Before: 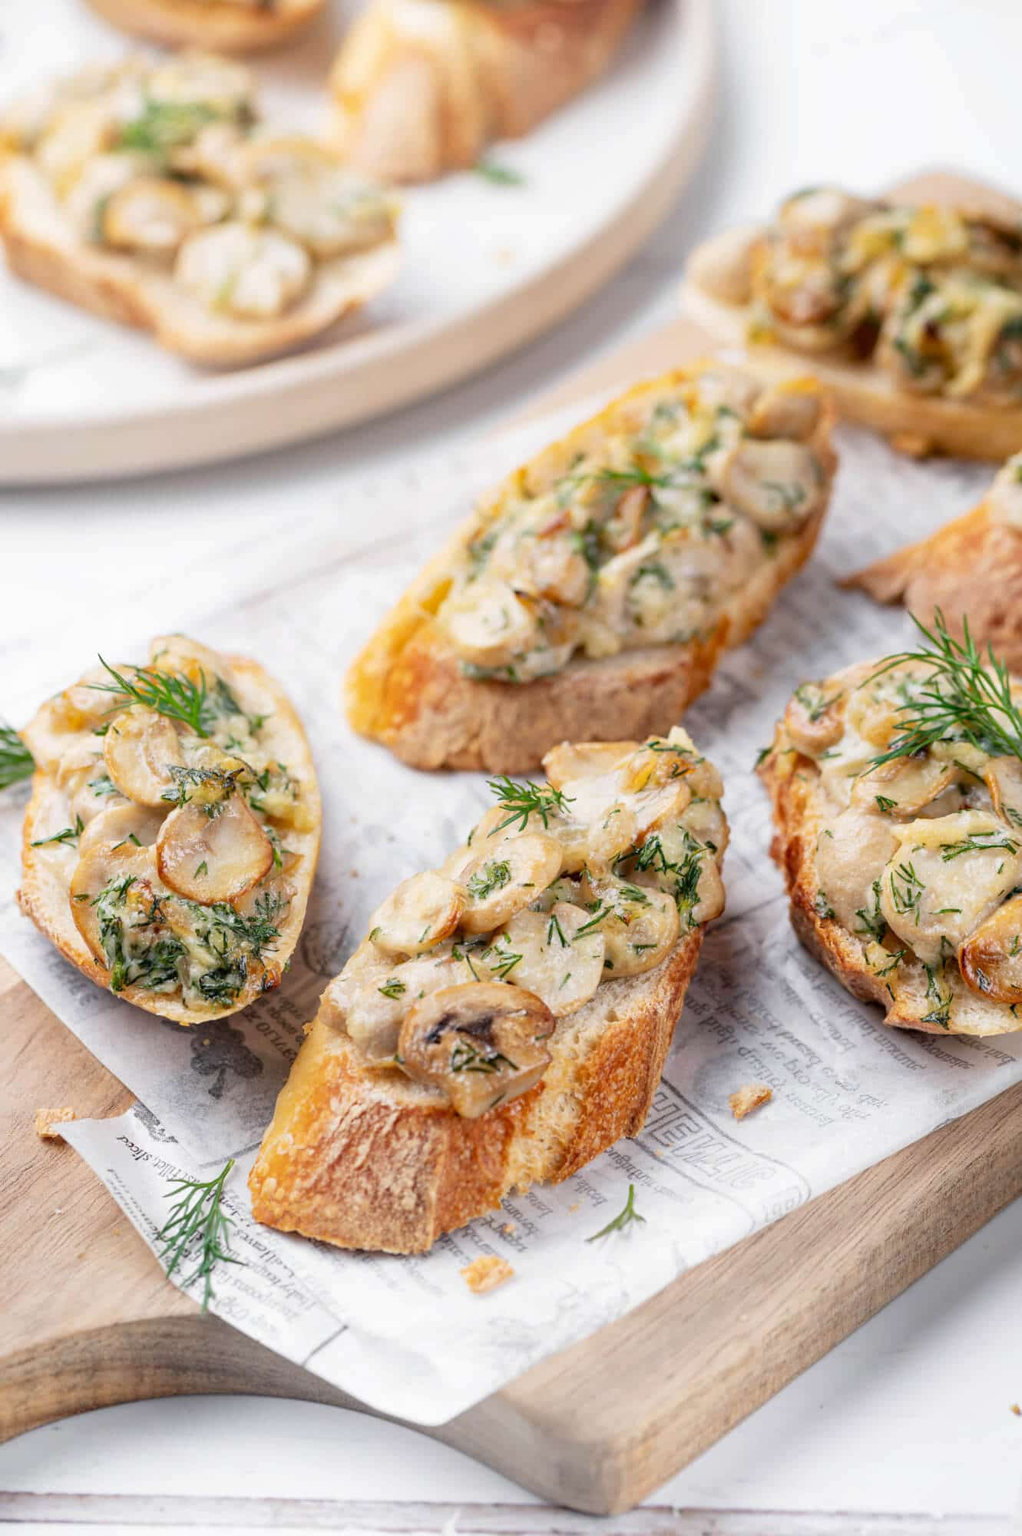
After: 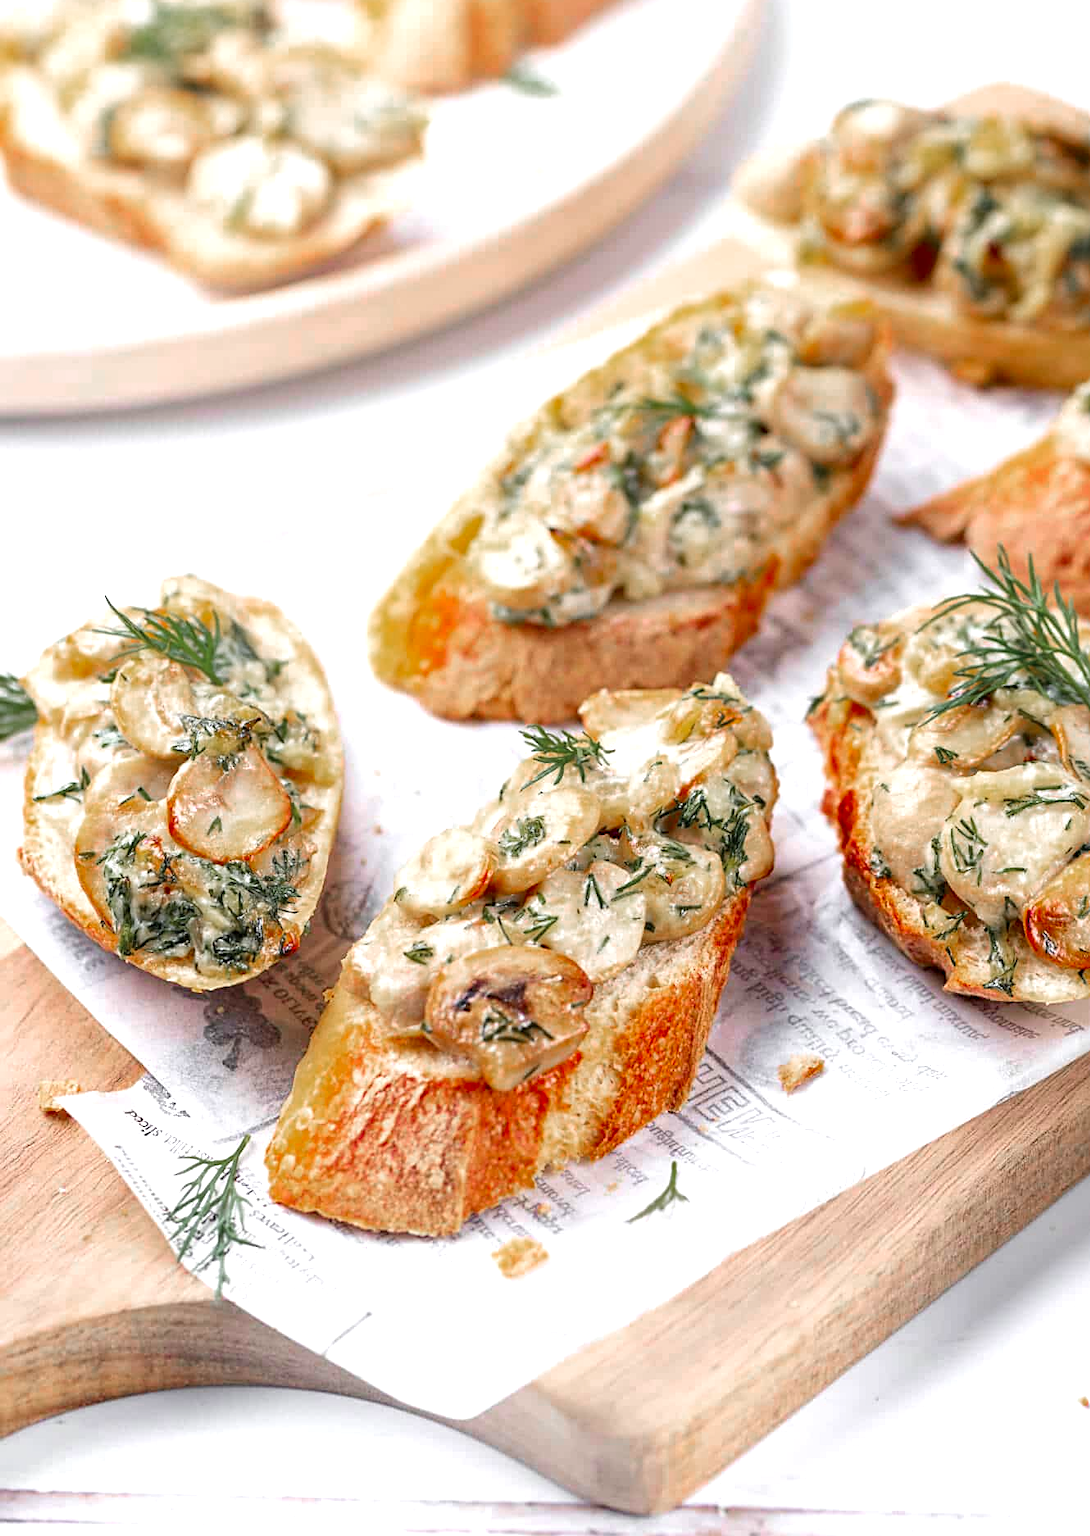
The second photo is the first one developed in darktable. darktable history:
sharpen: on, module defaults
crop and rotate: top 6.254%
tone equalizer: on, module defaults
levels: black 0.037%
exposure: exposure 0.607 EV, compensate exposure bias true, compensate highlight preservation false
color zones: curves: ch0 [(0, 0.48) (0.209, 0.398) (0.305, 0.332) (0.429, 0.493) (0.571, 0.5) (0.714, 0.5) (0.857, 0.5) (1, 0.48)]; ch1 [(0, 0.736) (0.143, 0.625) (0.225, 0.371) (0.429, 0.256) (0.571, 0.241) (0.714, 0.213) (0.857, 0.48) (1, 0.736)]; ch2 [(0, 0.448) (0.143, 0.498) (0.286, 0.5) (0.429, 0.5) (0.571, 0.5) (0.714, 0.5) (0.857, 0.5) (1, 0.448)]
contrast brightness saturation: contrast 0.044, saturation 0.071
